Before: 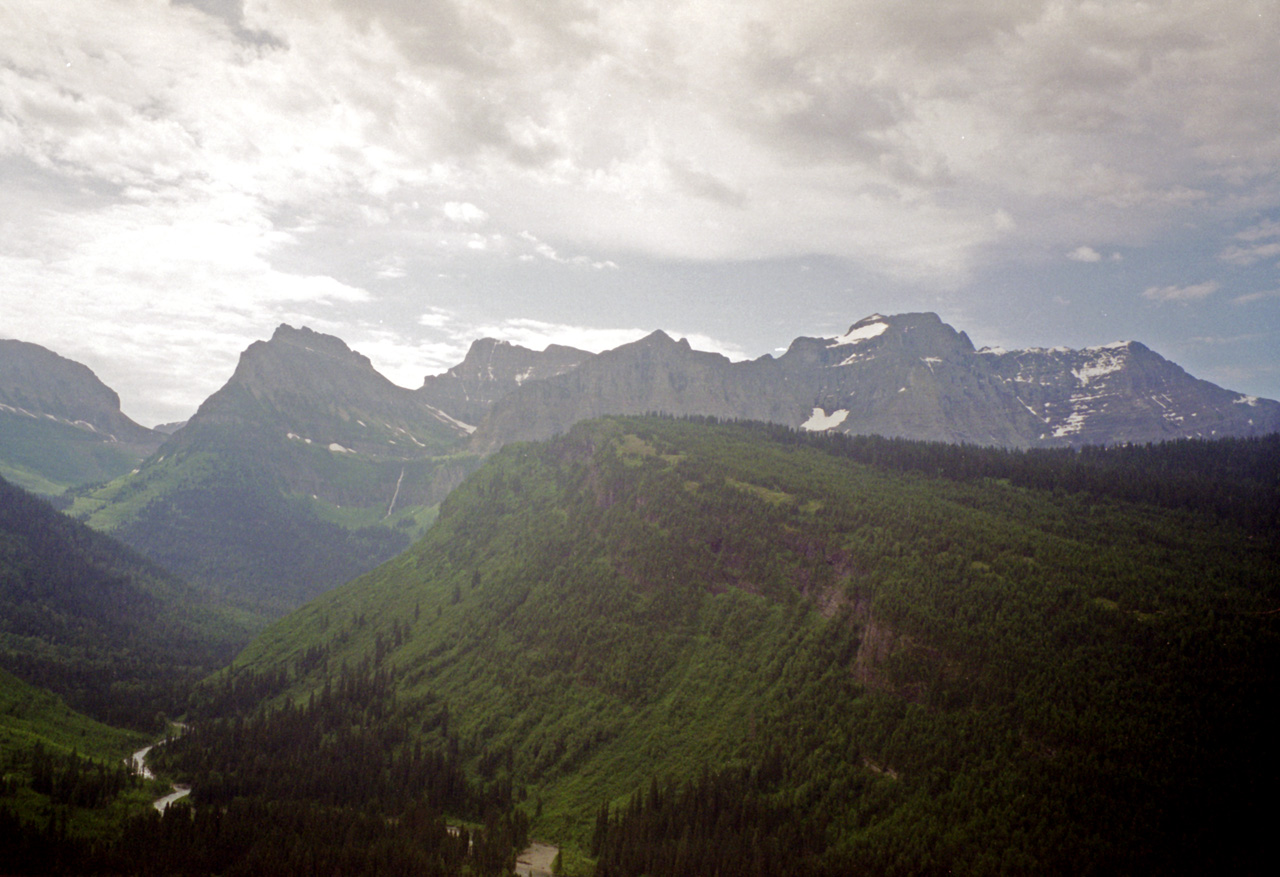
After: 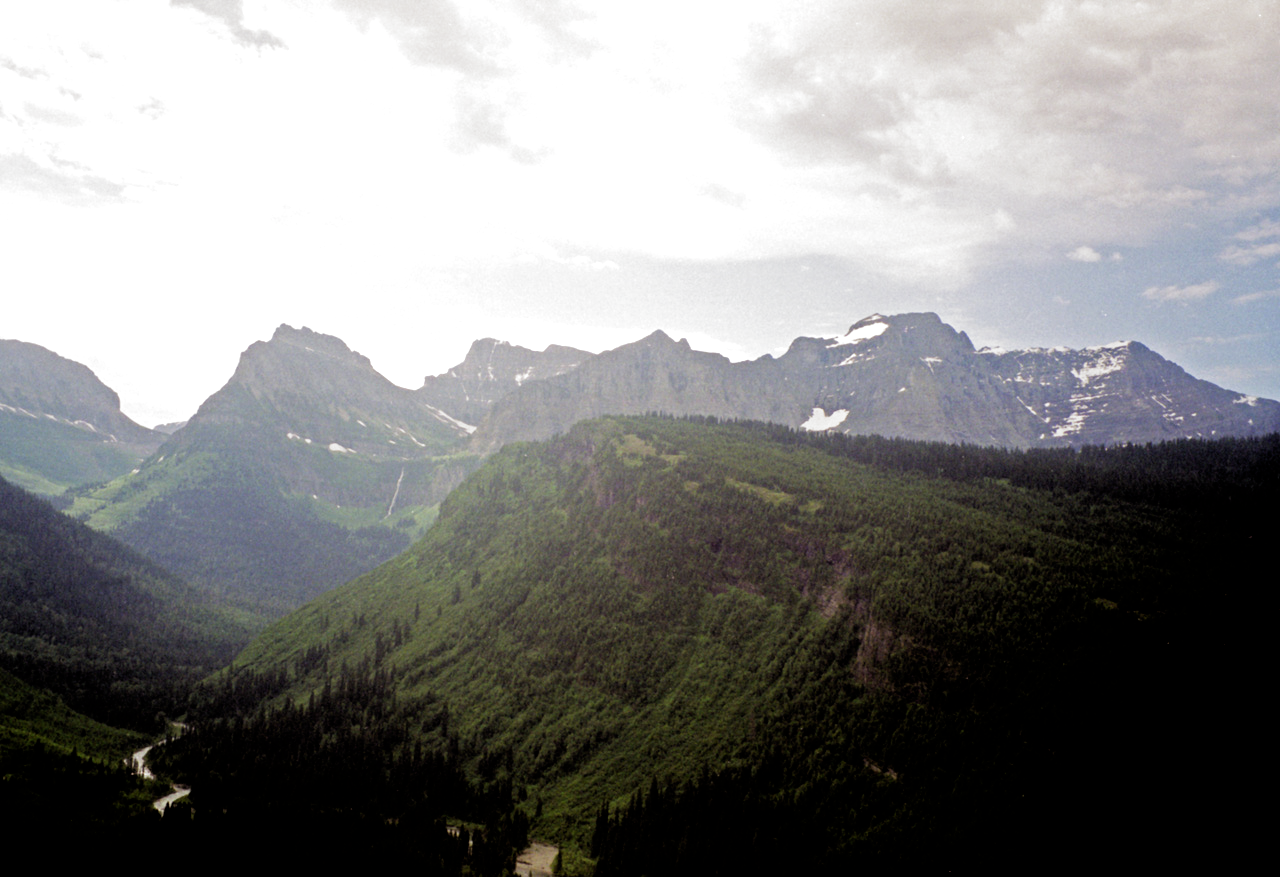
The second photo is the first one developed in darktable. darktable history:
rgb levels: levels [[0.01, 0.419, 0.839], [0, 0.5, 1], [0, 0.5, 1]]
color correction: saturation 1.11
filmic rgb: black relative exposure -8.2 EV, white relative exposure 2.2 EV, threshold 3 EV, hardness 7.11, latitude 75%, contrast 1.325, highlights saturation mix -2%, shadows ↔ highlights balance 30%, preserve chrominance RGB euclidean norm, color science v5 (2021), contrast in shadows safe, contrast in highlights safe, enable highlight reconstruction true
exposure: exposure 0 EV, compensate highlight preservation false
